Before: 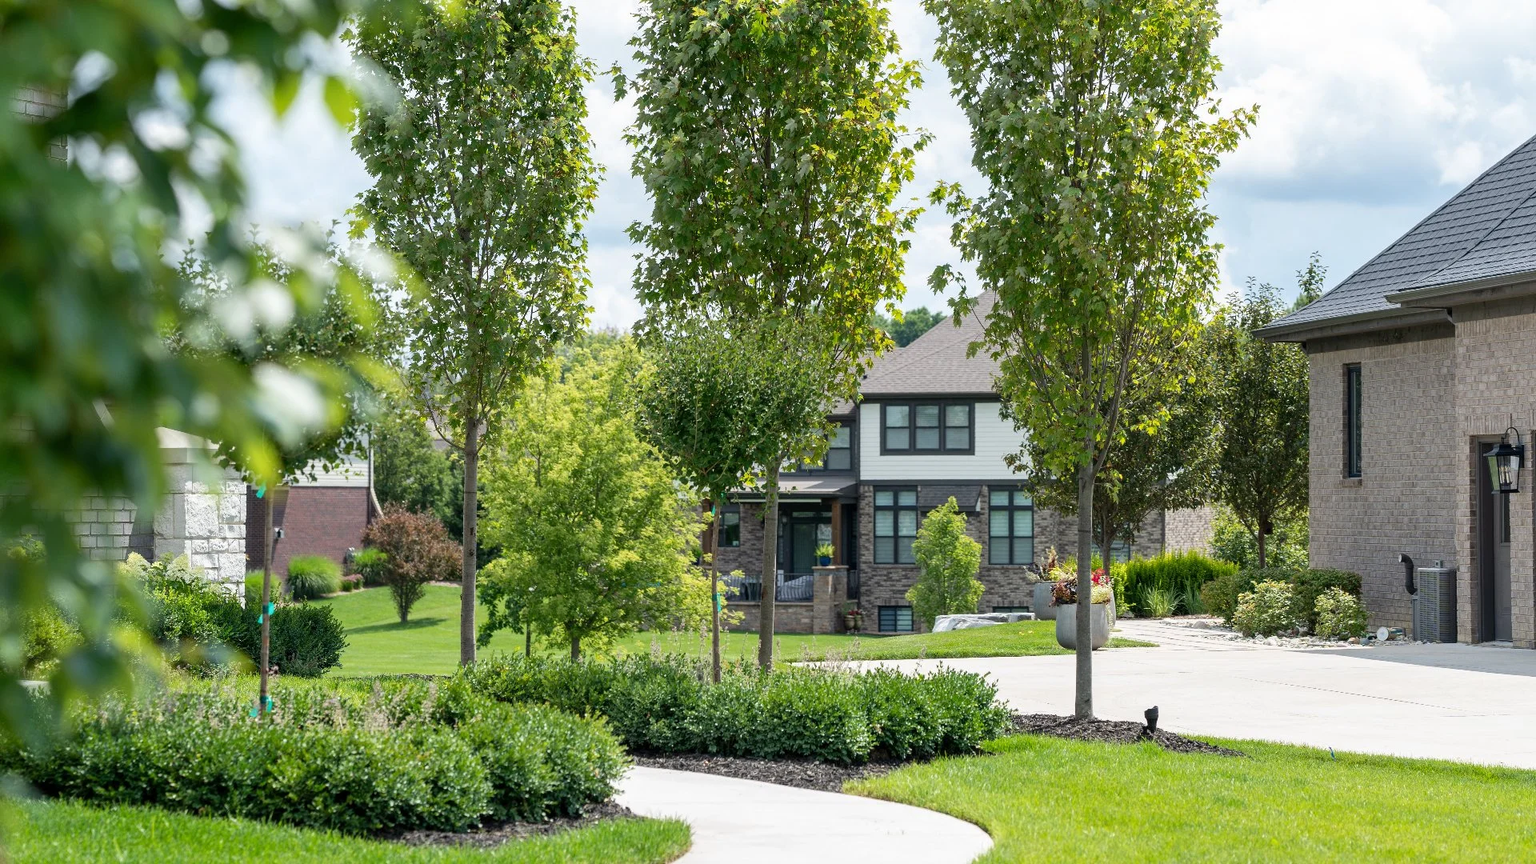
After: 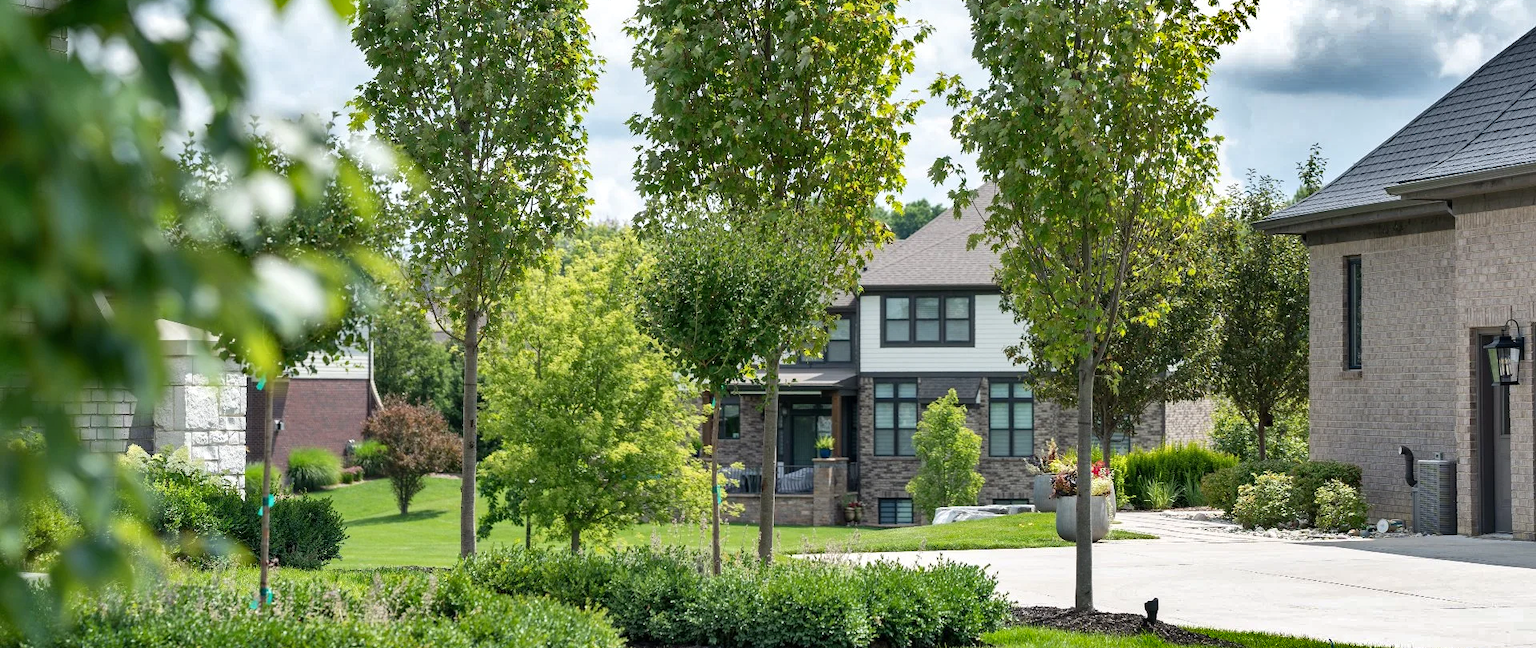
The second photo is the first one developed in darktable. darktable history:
shadows and highlights: shadows 20.91, highlights -82.73, soften with gaussian
exposure: exposure 0.078 EV, compensate highlight preservation false
crop and rotate: top 12.5%, bottom 12.5%
tone equalizer: on, module defaults
